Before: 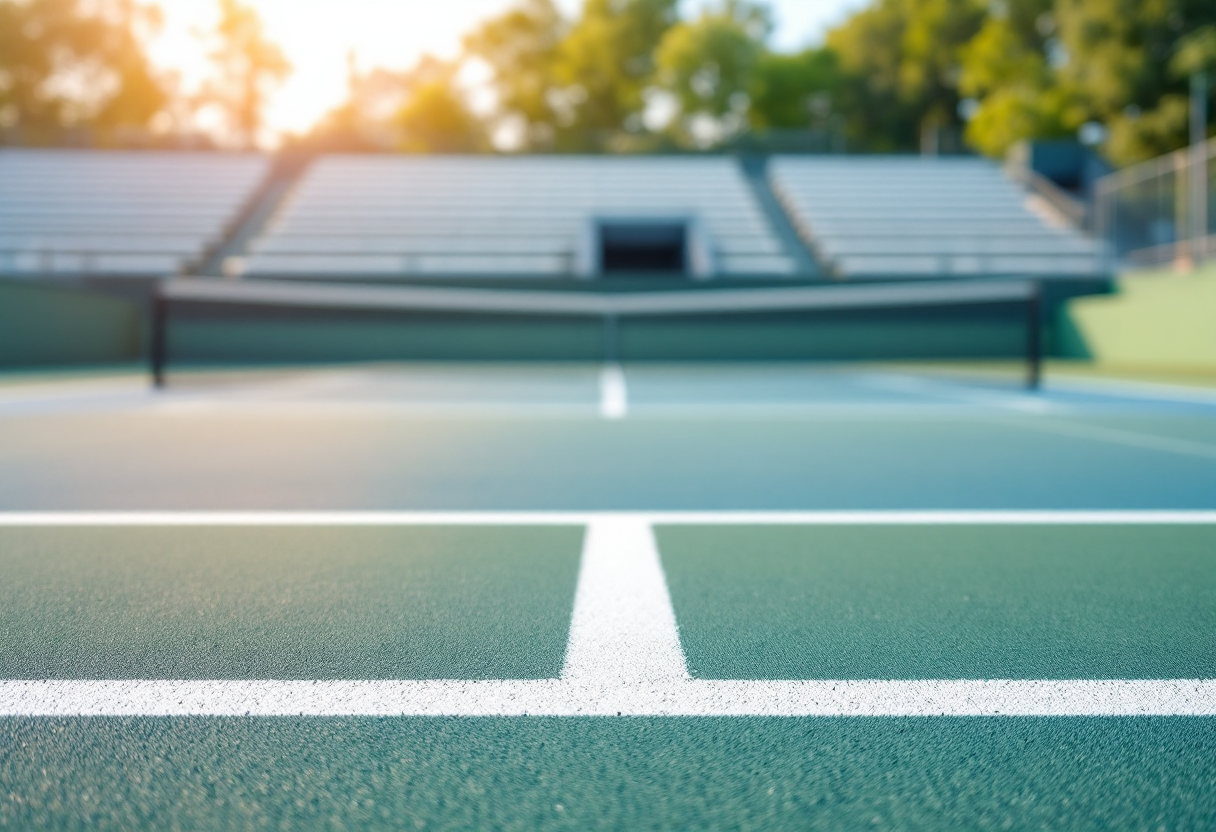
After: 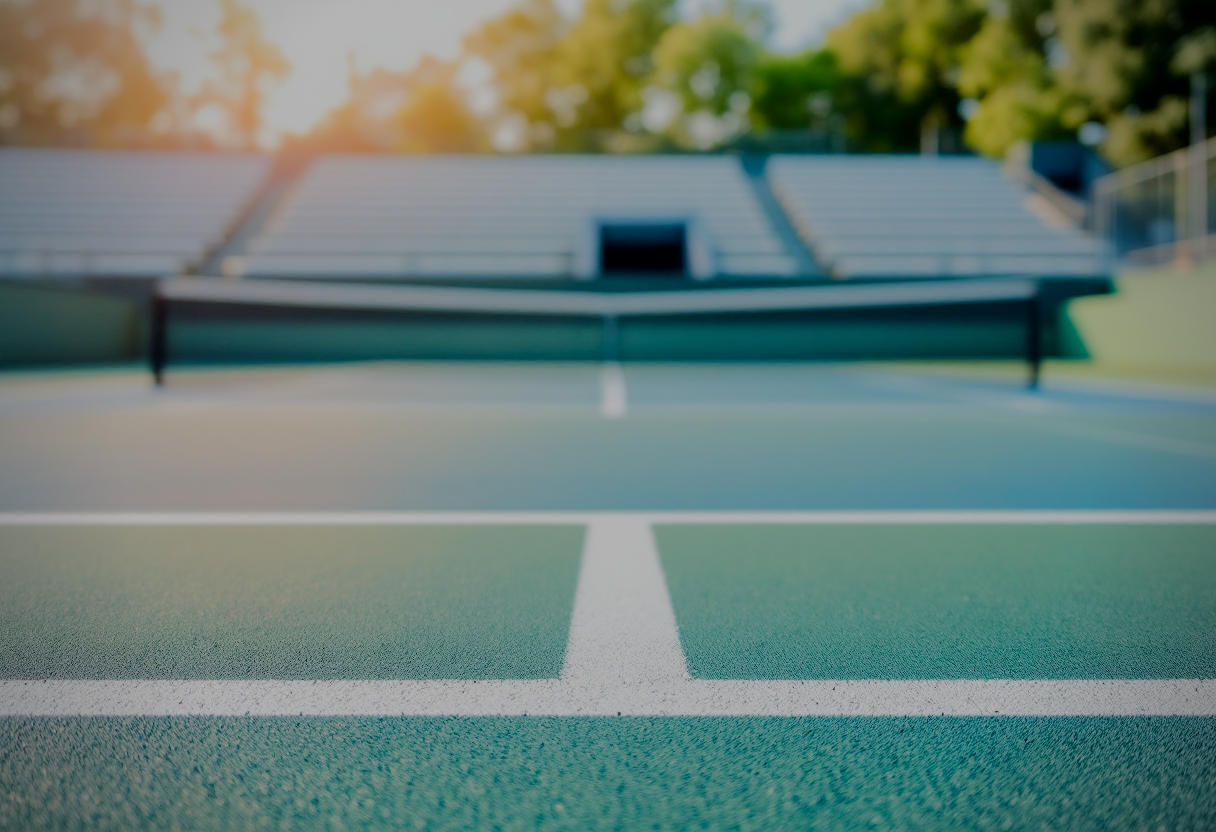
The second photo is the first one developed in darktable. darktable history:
filmic rgb: black relative exposure -7.65 EV, white relative exposure 4.56 EV, hardness 3.61, add noise in highlights 0, preserve chrominance luminance Y, color science v3 (2019), use custom middle-gray values true, contrast in highlights soft
vignetting: on, module defaults
tone equalizer: -7 EV 0.157 EV, -6 EV 0.624 EV, -5 EV 1.13 EV, -4 EV 1.3 EV, -3 EV 1.14 EV, -2 EV 0.6 EV, -1 EV 0.152 EV, edges refinement/feathering 500, mask exposure compensation -1.57 EV, preserve details no
contrast brightness saturation: brightness -0.507
